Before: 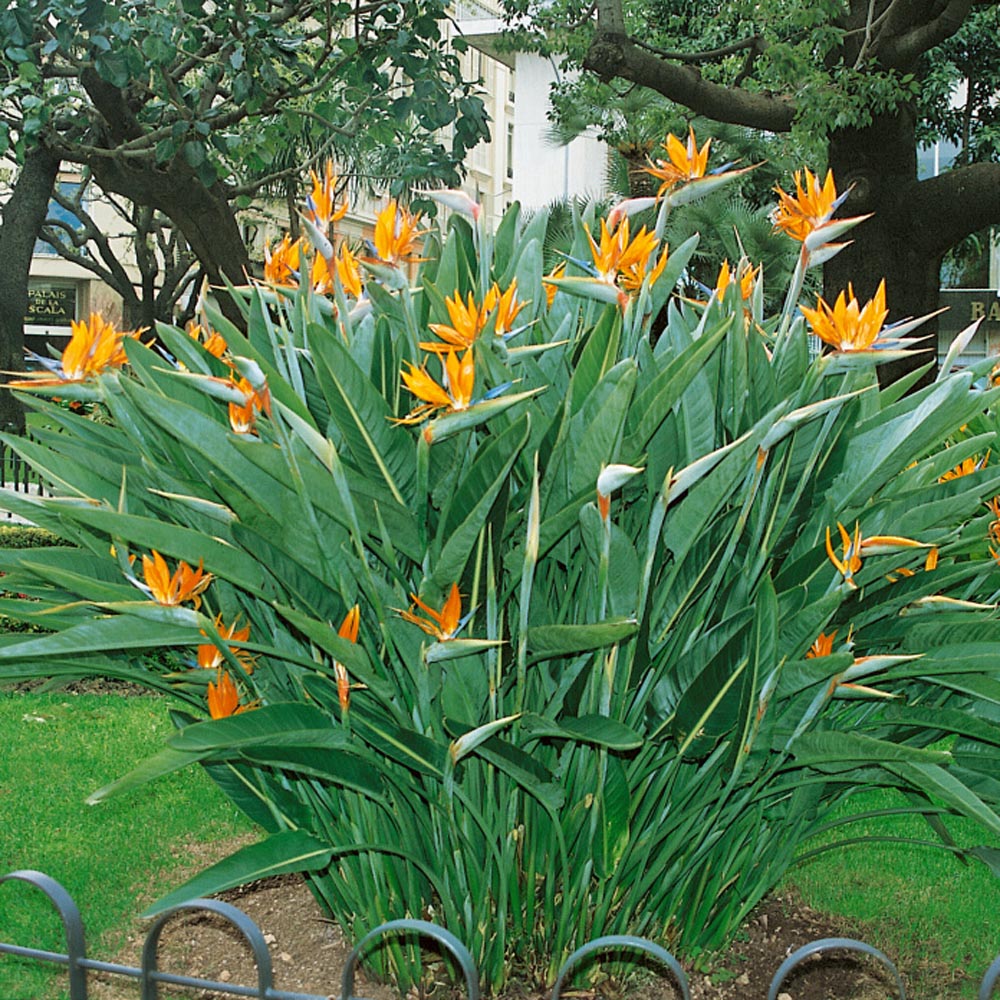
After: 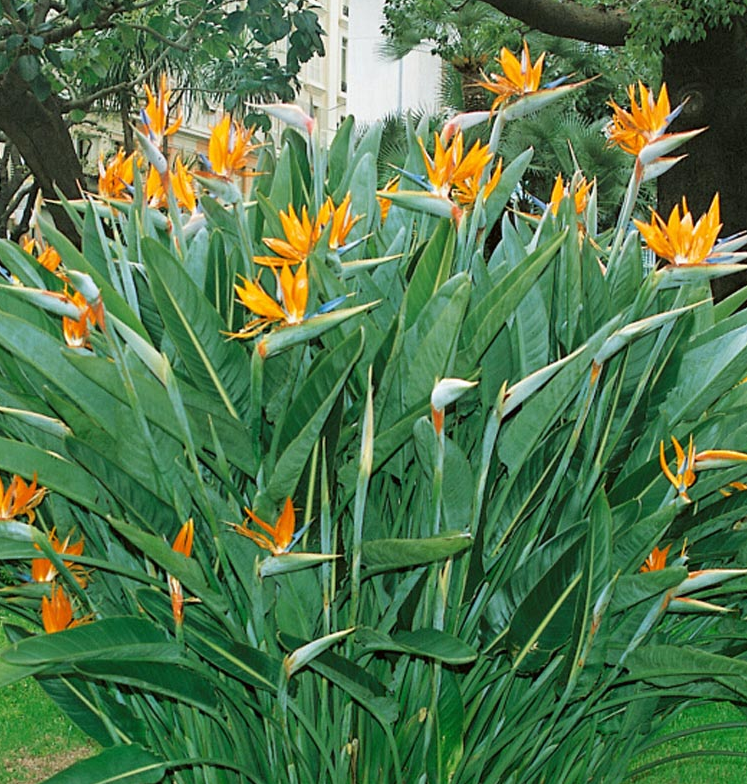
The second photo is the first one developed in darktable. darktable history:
crop: left 16.674%, top 8.653%, right 8.585%, bottom 12.644%
